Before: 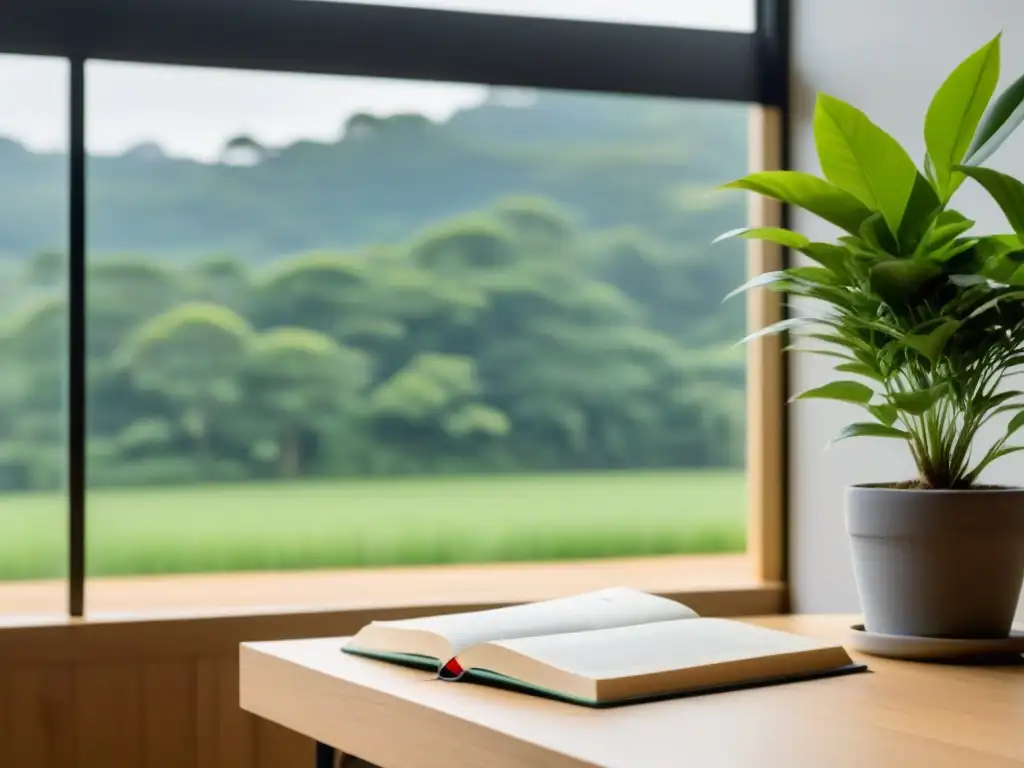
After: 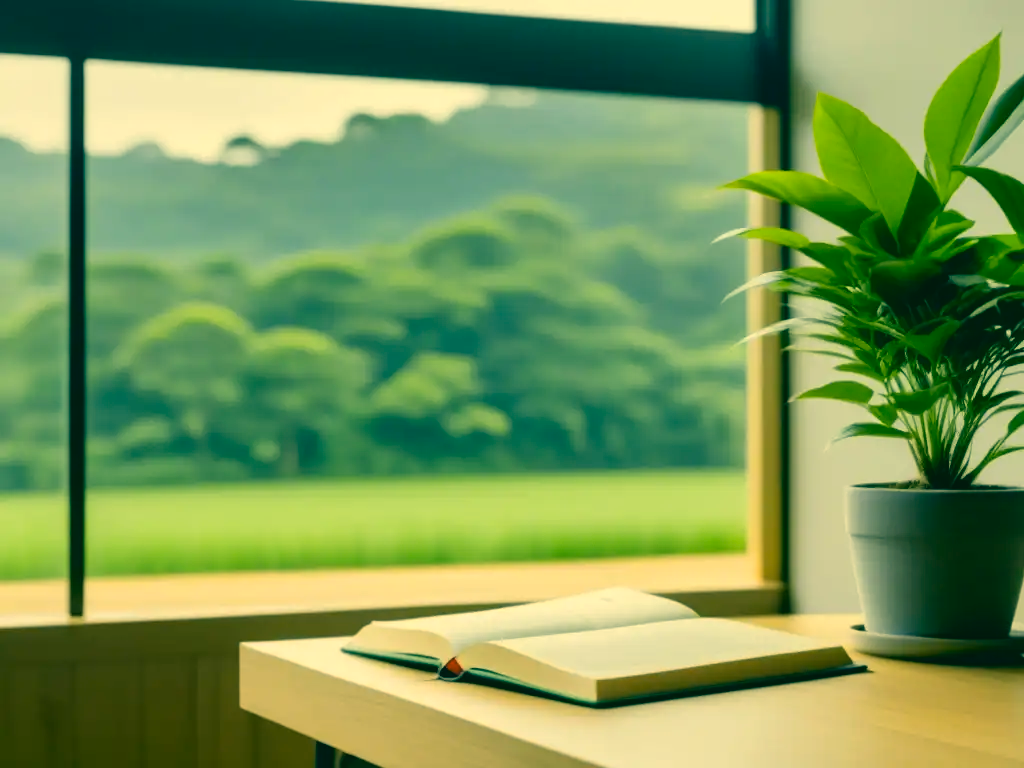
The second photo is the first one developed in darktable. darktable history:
color correction: highlights a* 1.74, highlights b* 34.51, shadows a* -35.92, shadows b* -6.24
